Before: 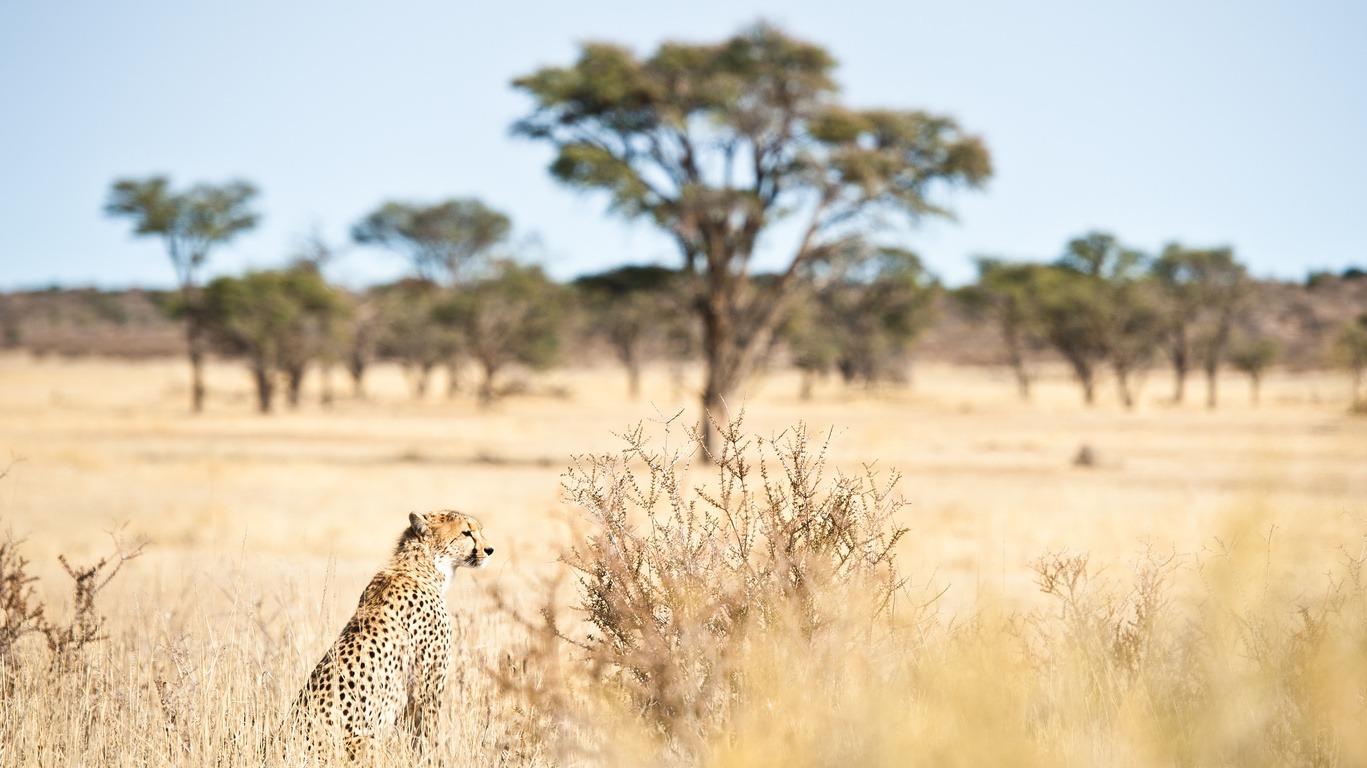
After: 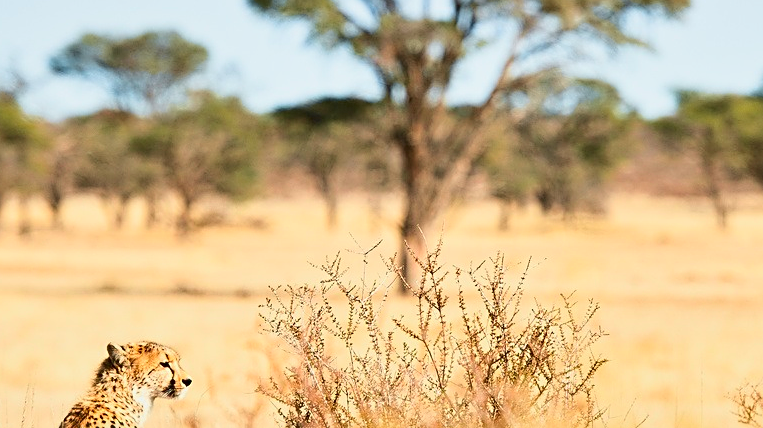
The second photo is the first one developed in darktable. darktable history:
shadows and highlights: shadows 49, highlights -41, soften with gaussian
tone curve: curves: ch0 [(0, 0) (0.058, 0.027) (0.214, 0.183) (0.295, 0.288) (0.48, 0.541) (0.658, 0.703) (0.741, 0.775) (0.844, 0.866) (0.986, 0.957)]; ch1 [(0, 0) (0.172, 0.123) (0.312, 0.296) (0.437, 0.429) (0.471, 0.469) (0.502, 0.5) (0.513, 0.515) (0.572, 0.603) (0.617, 0.653) (0.68, 0.724) (0.889, 0.924) (1, 1)]; ch2 [(0, 0) (0.411, 0.424) (0.489, 0.49) (0.502, 0.5) (0.512, 0.524) (0.549, 0.578) (0.604, 0.628) (0.709, 0.748) (1, 1)], color space Lab, independent channels, preserve colors none
sharpen: on, module defaults
crop and rotate: left 22.13%, top 22.054%, right 22.026%, bottom 22.102%
contrast brightness saturation: brightness 0.09, saturation 0.19
